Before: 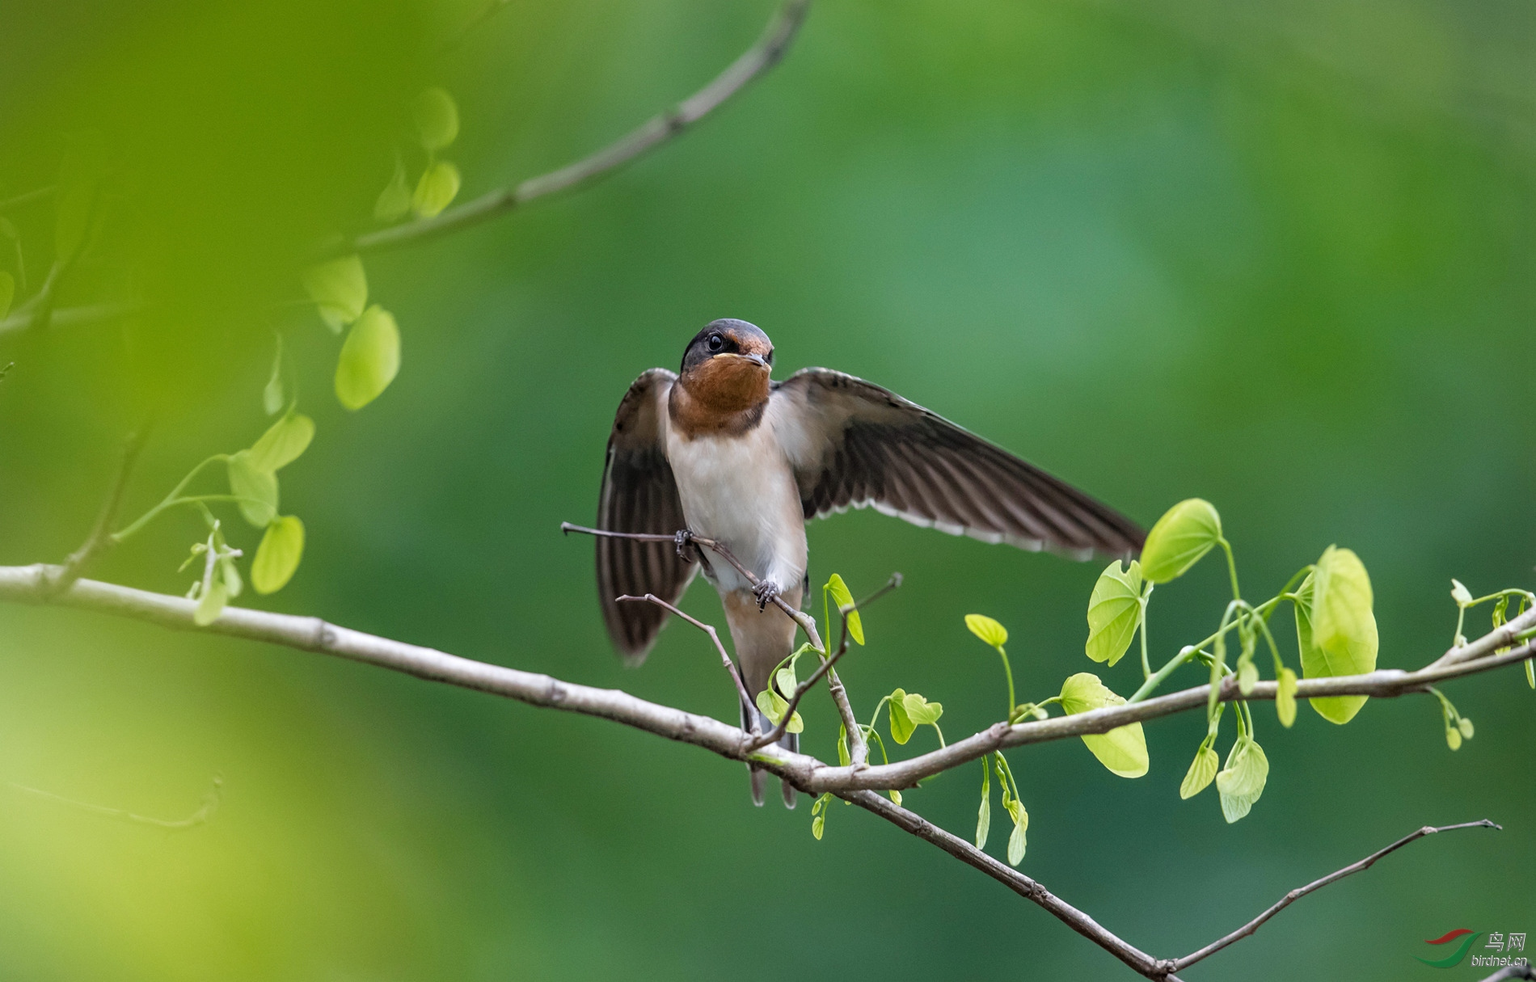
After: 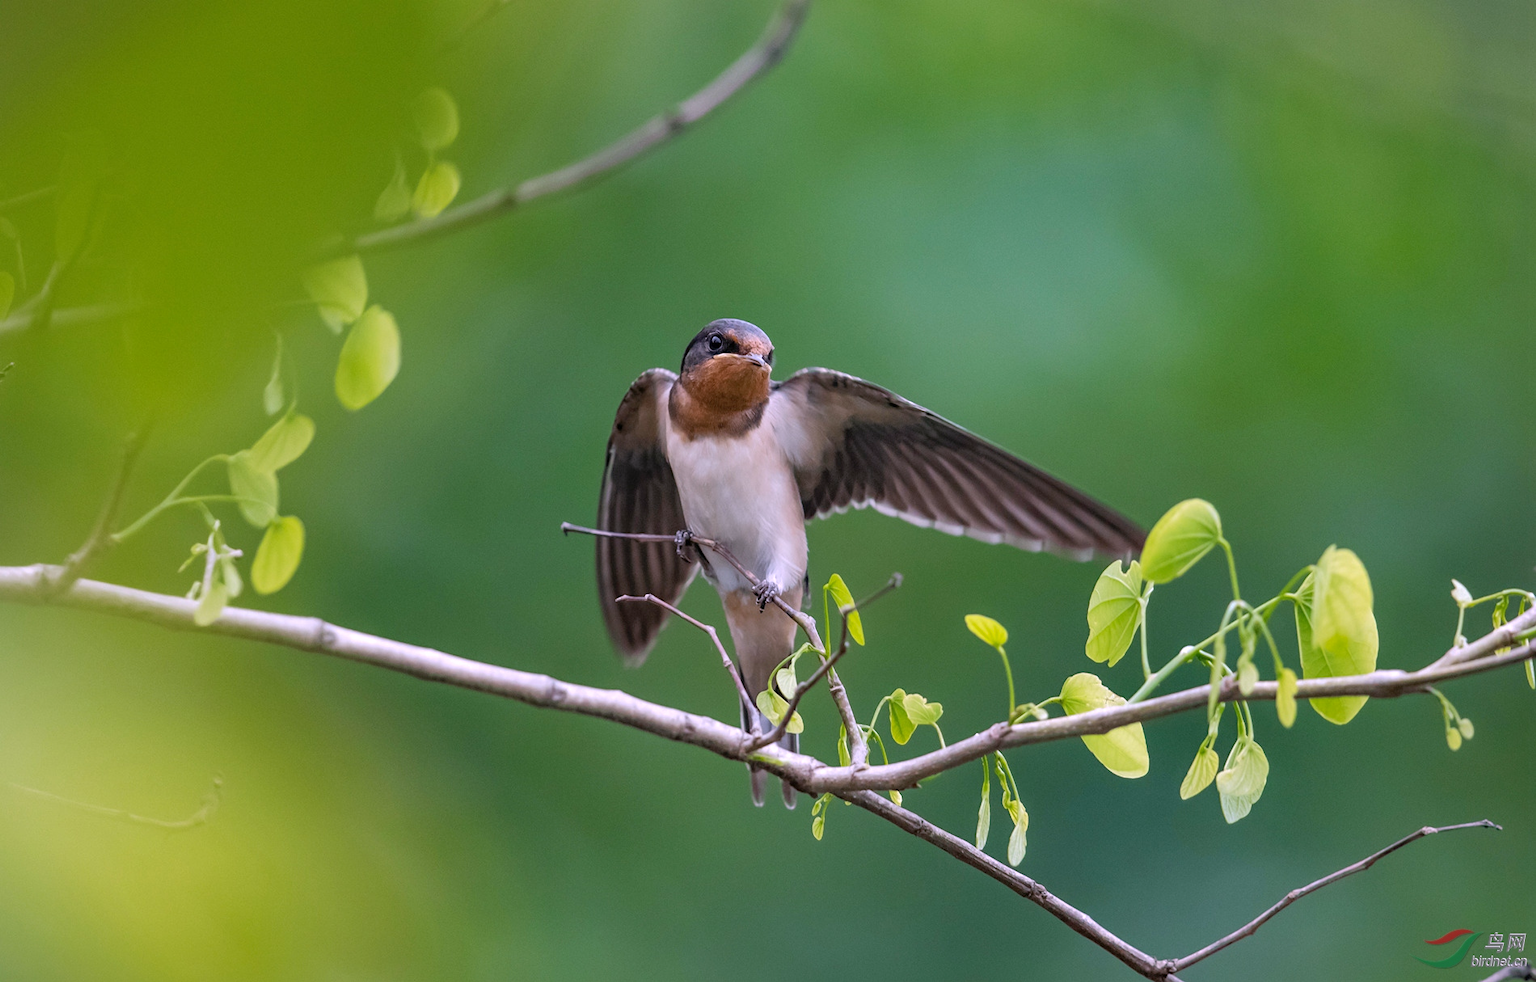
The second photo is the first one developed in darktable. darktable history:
white balance: red 1.066, blue 1.119
shadows and highlights: on, module defaults
